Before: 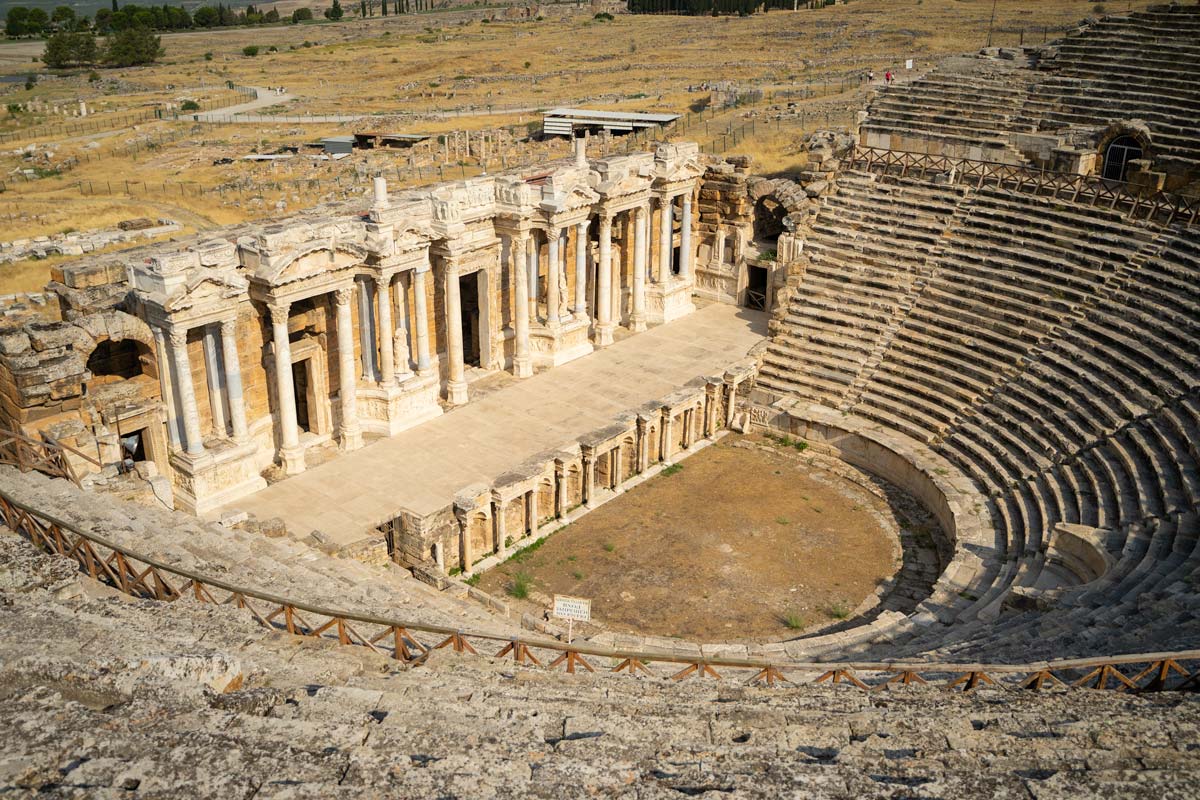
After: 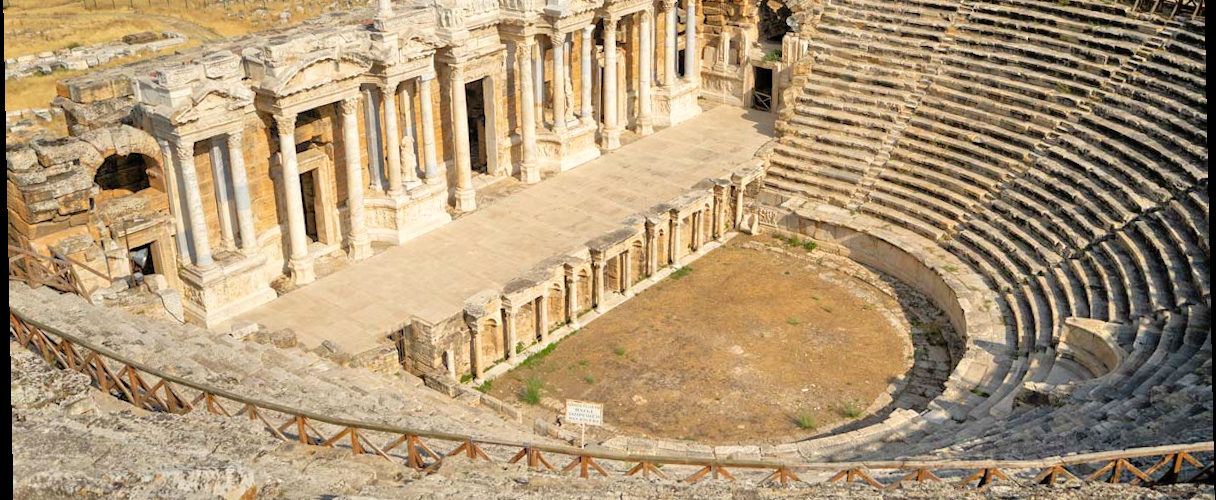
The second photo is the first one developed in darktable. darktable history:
rotate and perspective: rotation -1.17°, automatic cropping off
tone equalizer: -7 EV 0.15 EV, -6 EV 0.6 EV, -5 EV 1.15 EV, -4 EV 1.33 EV, -3 EV 1.15 EV, -2 EV 0.6 EV, -1 EV 0.15 EV, mask exposure compensation -0.5 EV
crop and rotate: top 25.357%, bottom 13.942%
